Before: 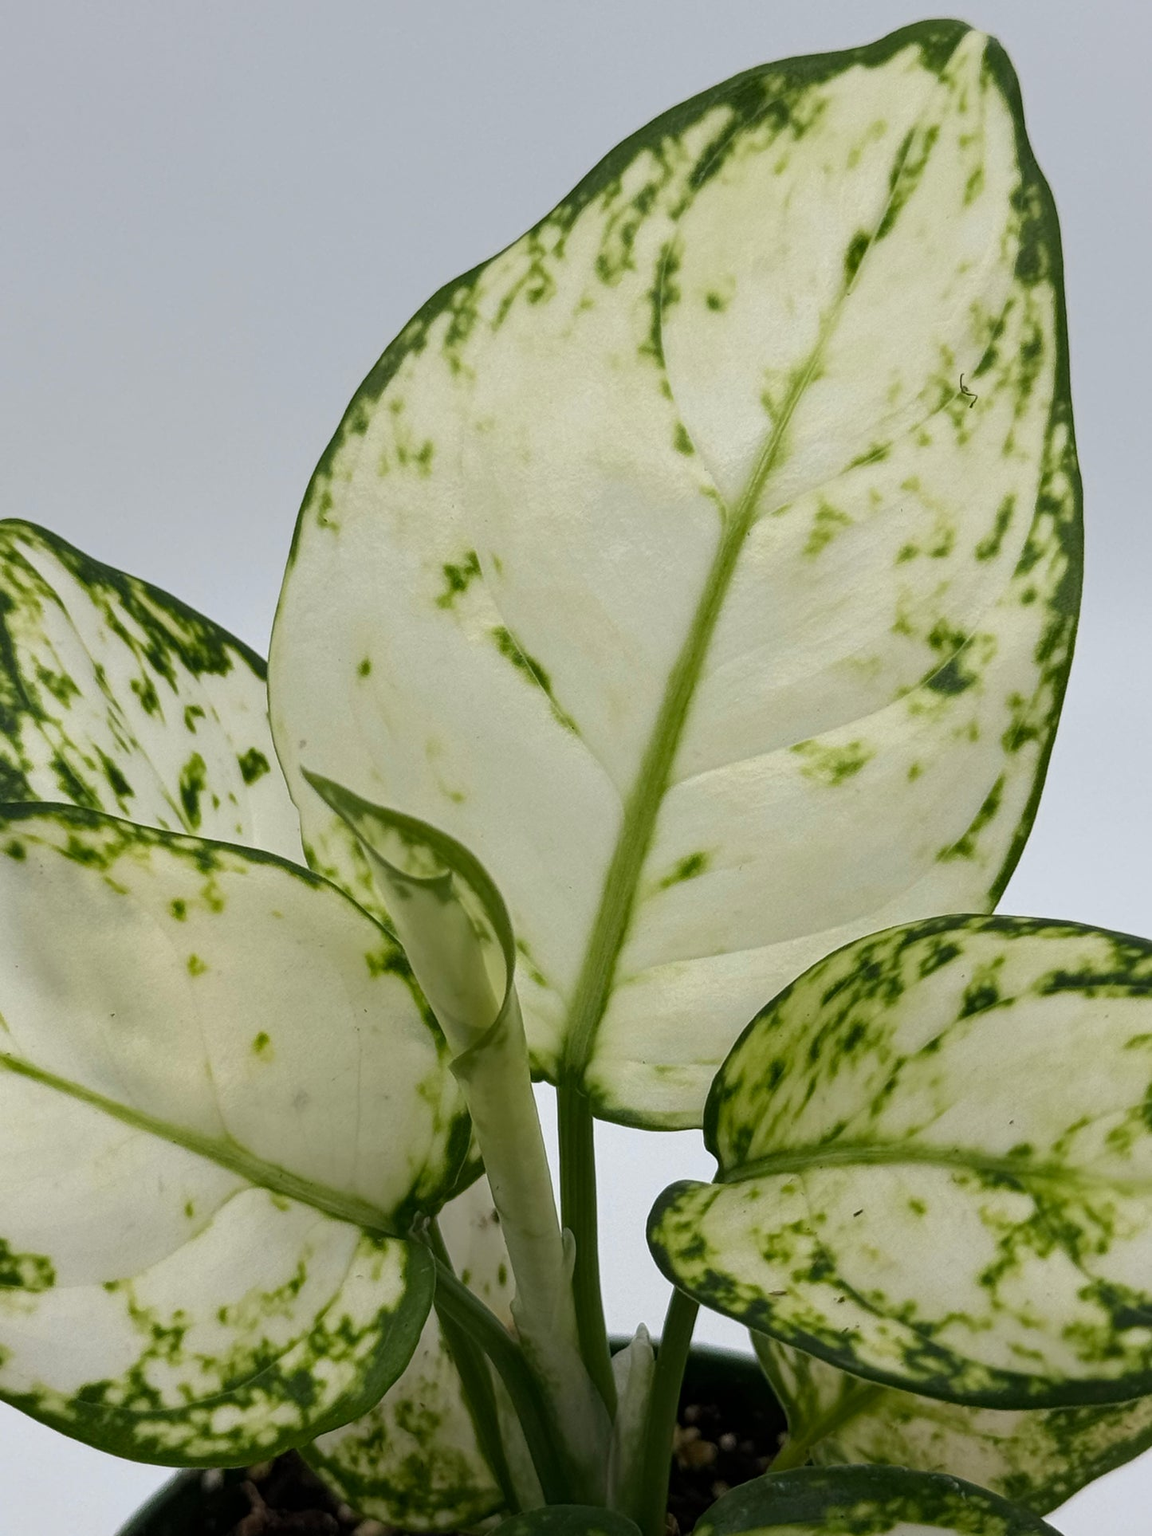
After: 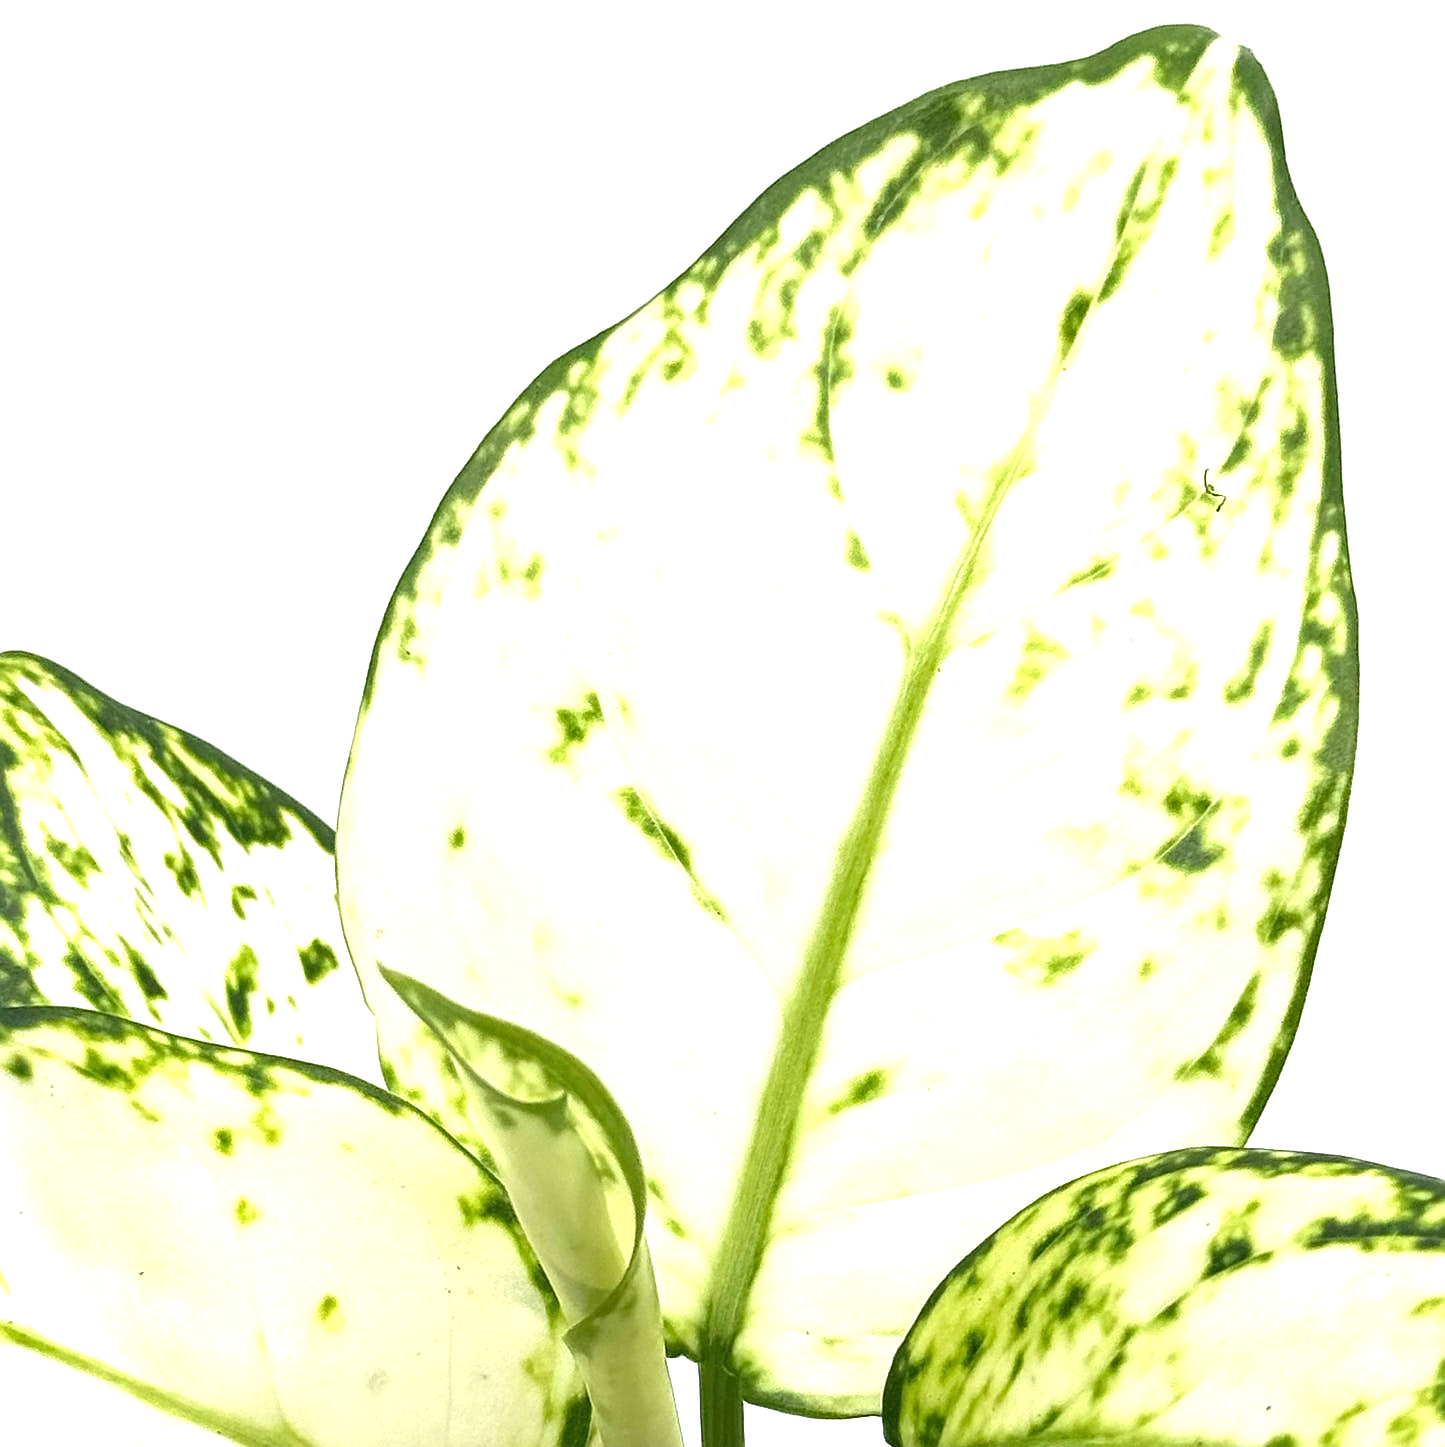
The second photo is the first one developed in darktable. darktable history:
sharpen: on, module defaults
exposure: black level correction 0, exposure 1.685 EV, compensate highlight preservation false
crop: bottom 24.901%
